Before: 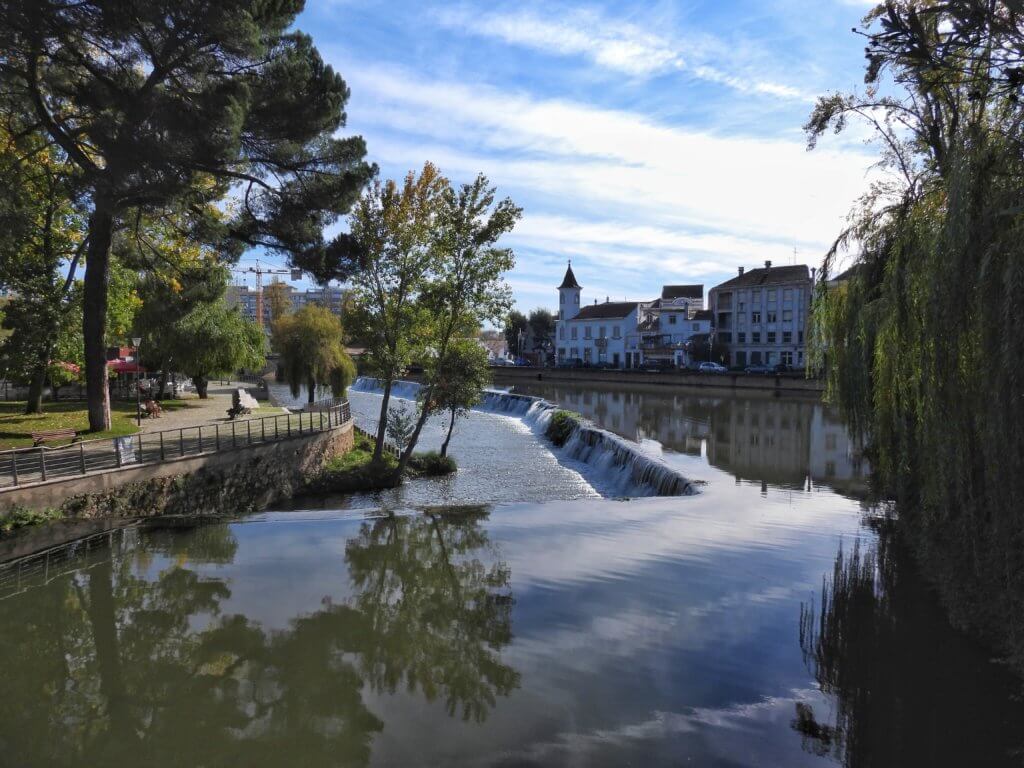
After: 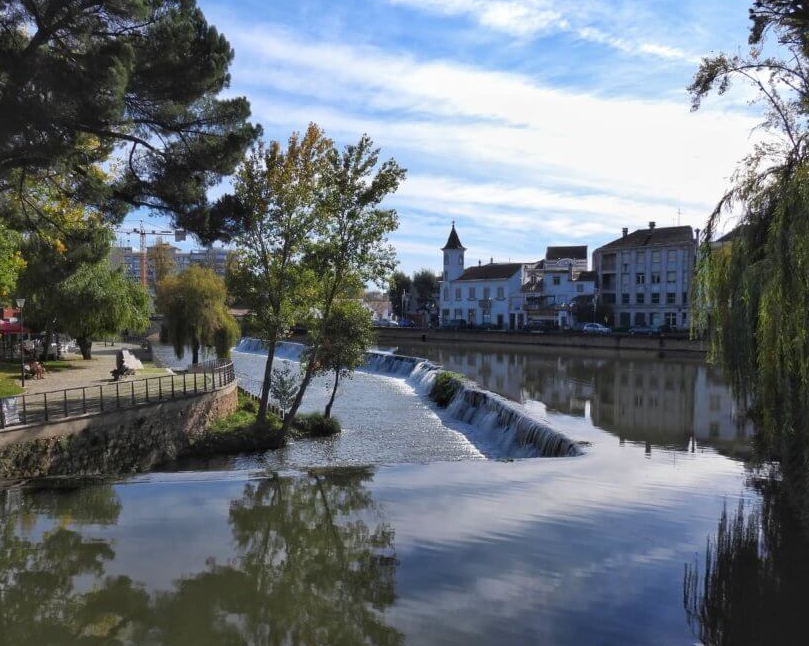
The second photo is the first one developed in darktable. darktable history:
crop: left 11.388%, top 5.107%, right 9.557%, bottom 10.664%
